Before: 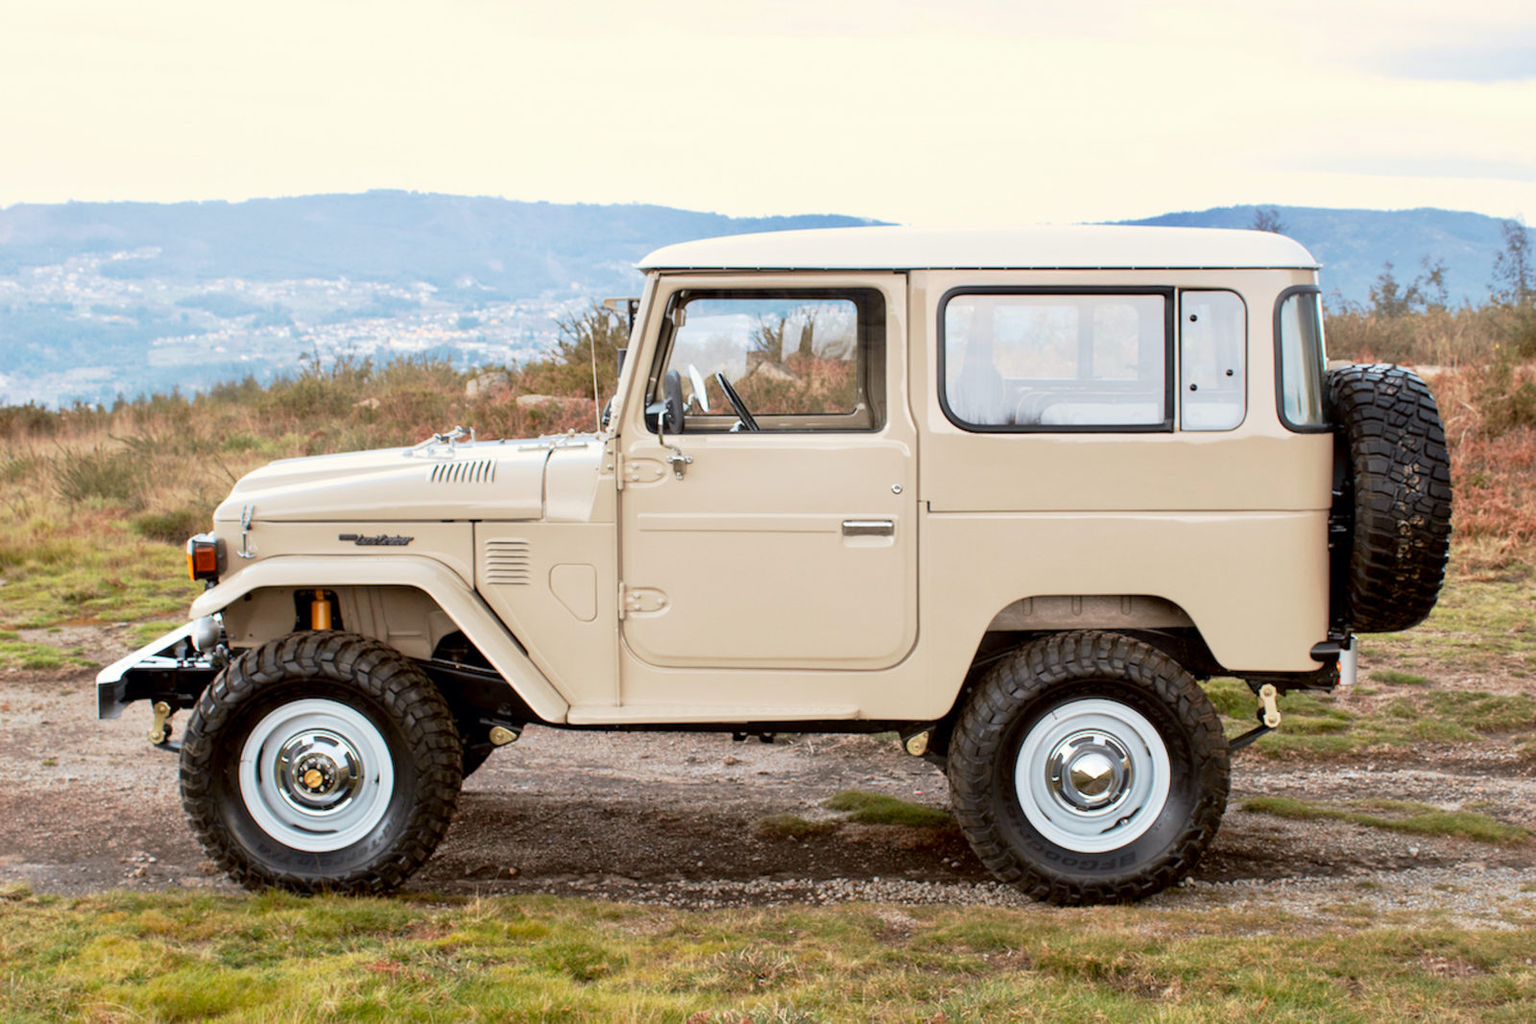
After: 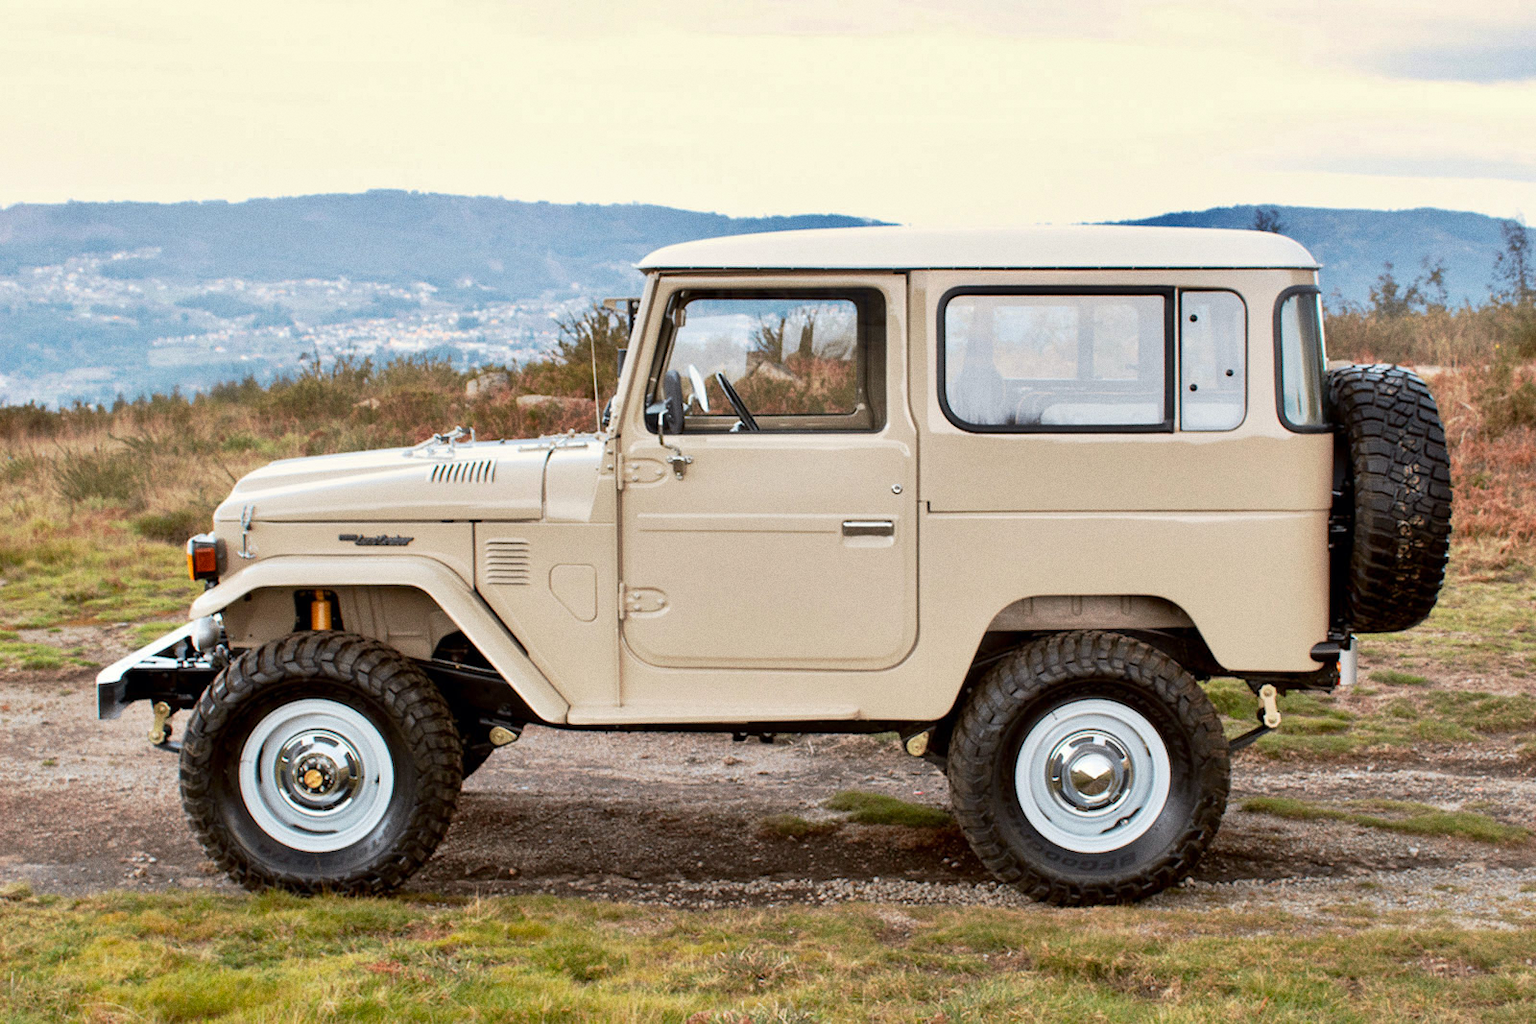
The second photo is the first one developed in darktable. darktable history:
shadows and highlights: soften with gaussian
grain: coarseness 0.47 ISO
